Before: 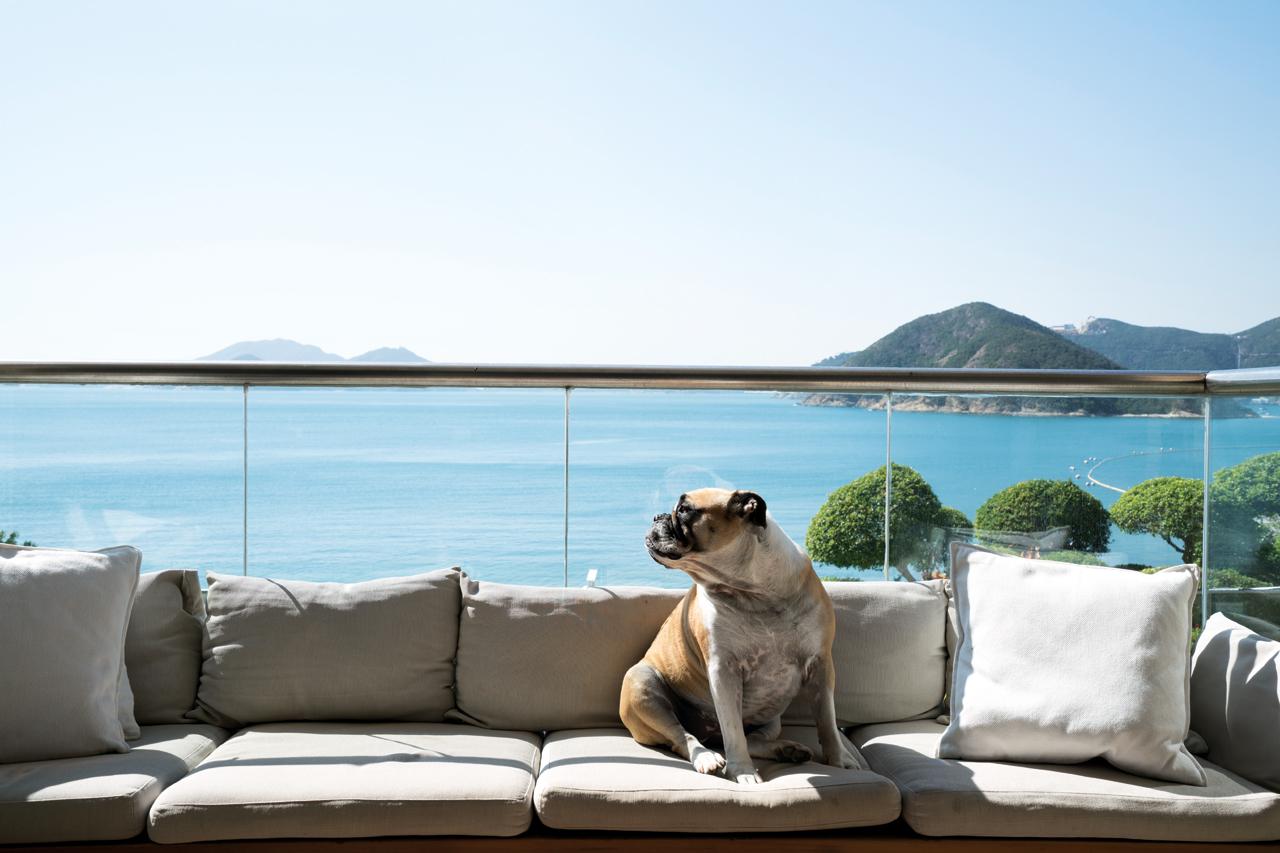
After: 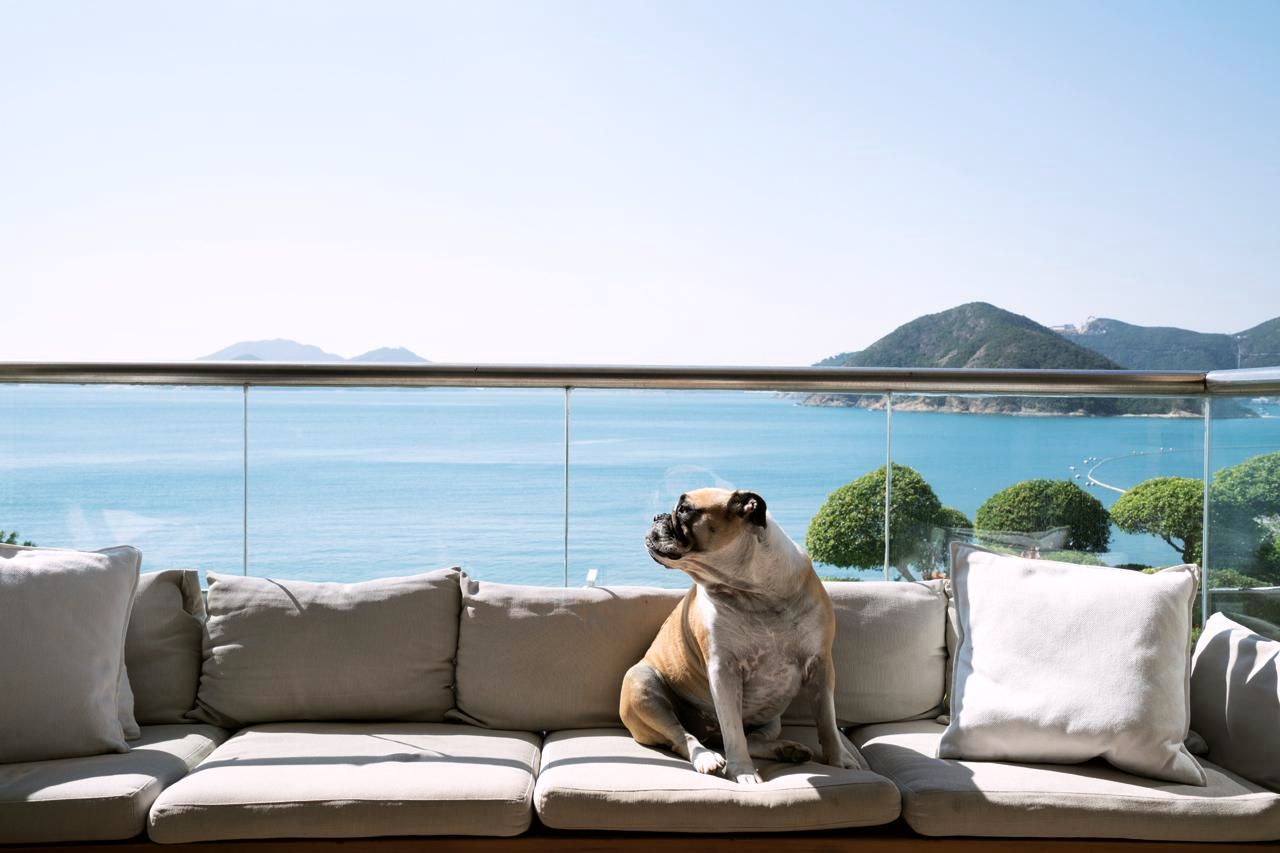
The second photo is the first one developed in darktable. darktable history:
color correction: highlights a* 3.15, highlights b* -1.61, shadows a* -0.061, shadows b* 2.5, saturation 0.975
